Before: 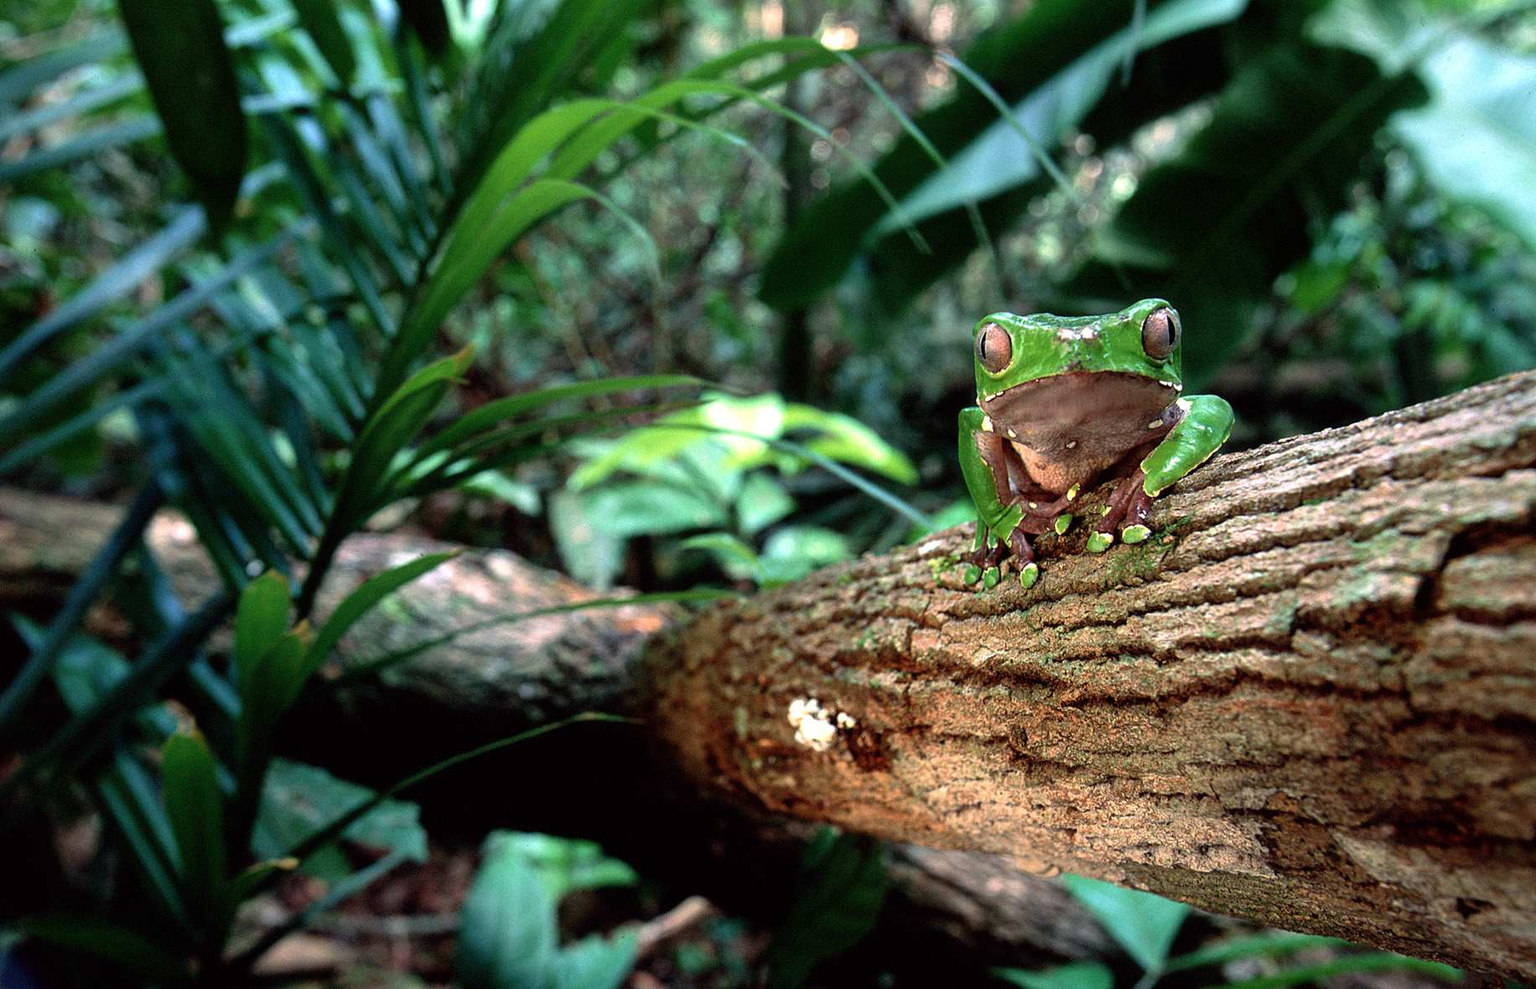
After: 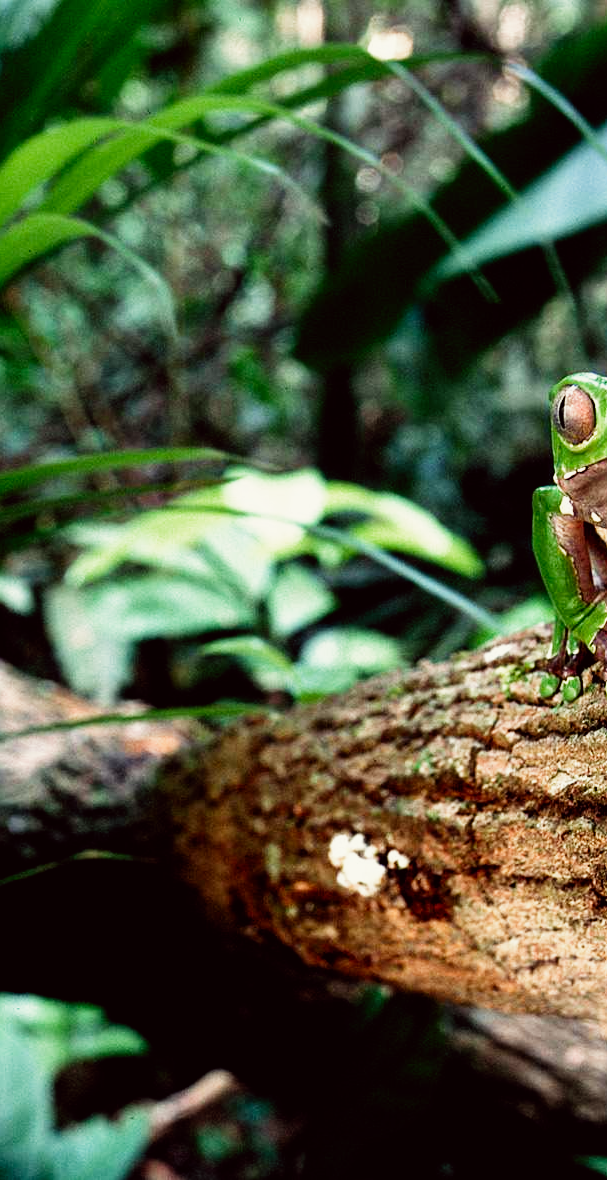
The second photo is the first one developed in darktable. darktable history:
color correction: highlights a* -0.882, highlights b* 4.52, shadows a* 3.62
filmic rgb: black relative exposure -8.1 EV, white relative exposure 3.01 EV, hardness 5.33, contrast 1.236, preserve chrominance no, color science v4 (2020), type of noise poissonian
contrast brightness saturation: contrast 0.148, brightness 0.04
crop: left 33.404%, right 33.453%
